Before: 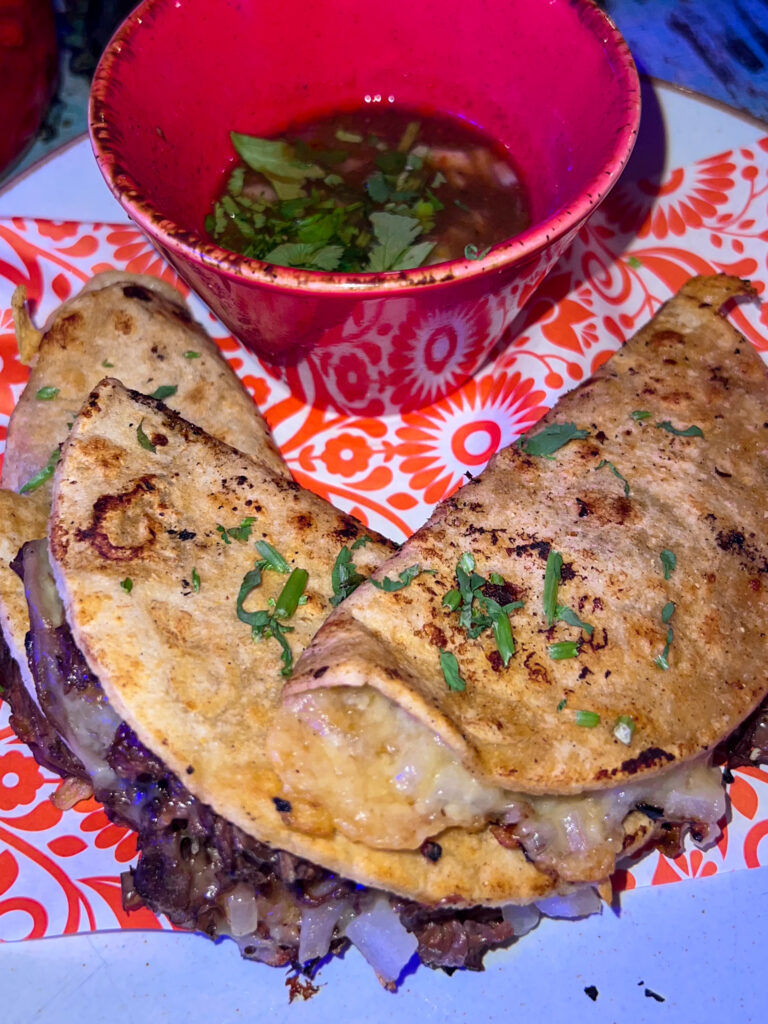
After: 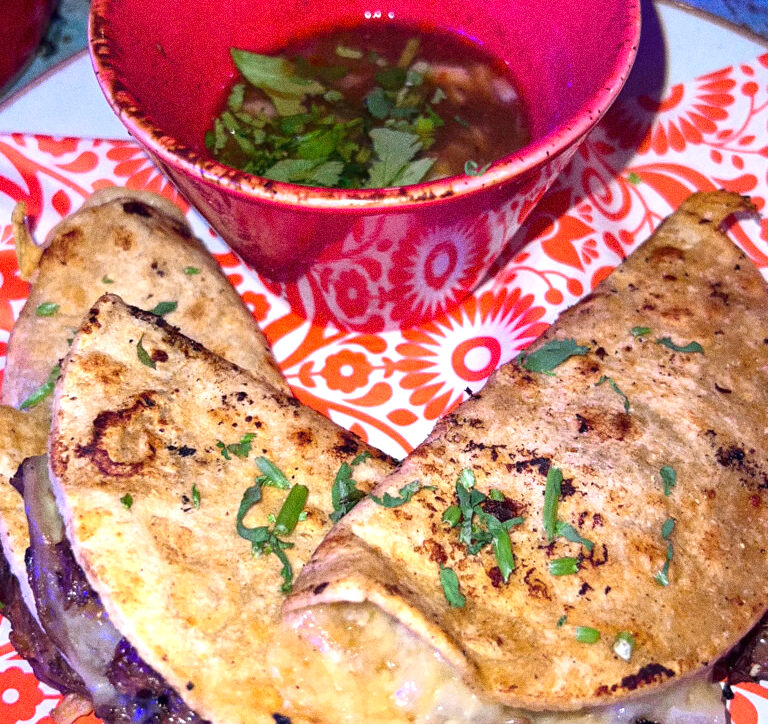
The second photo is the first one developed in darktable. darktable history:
crop and rotate: top 8.293%, bottom 20.996%
grain: coarseness 8.68 ISO, strength 31.94%
exposure: black level correction 0, exposure 0.7 EV, compensate exposure bias true, compensate highlight preservation false
